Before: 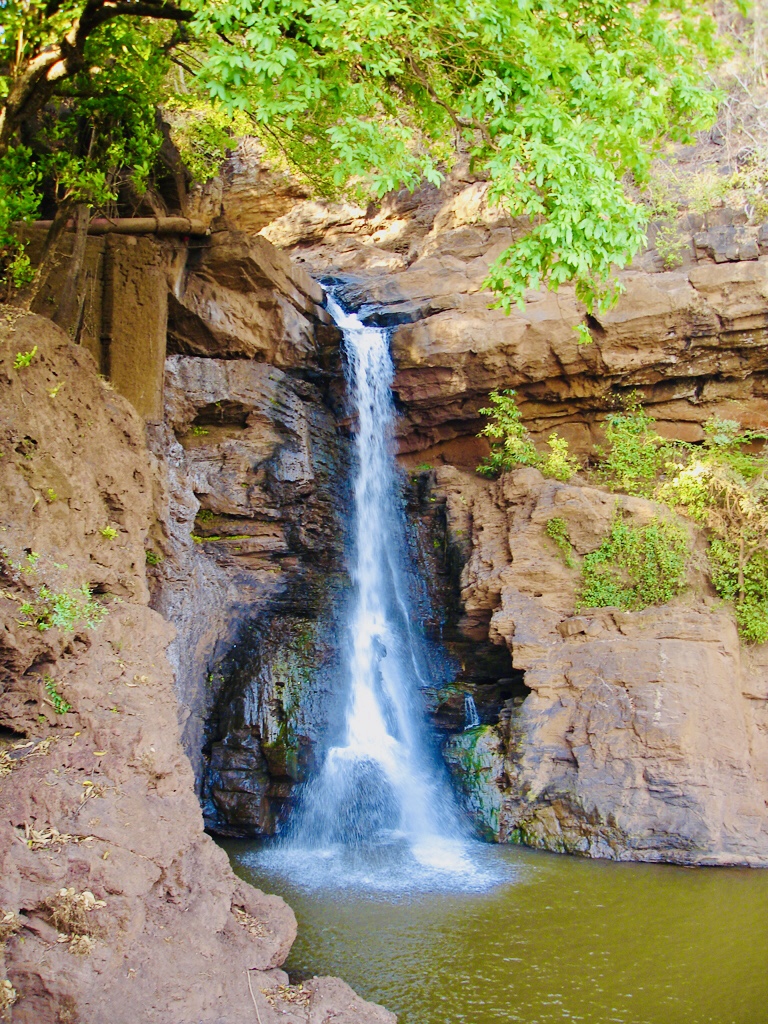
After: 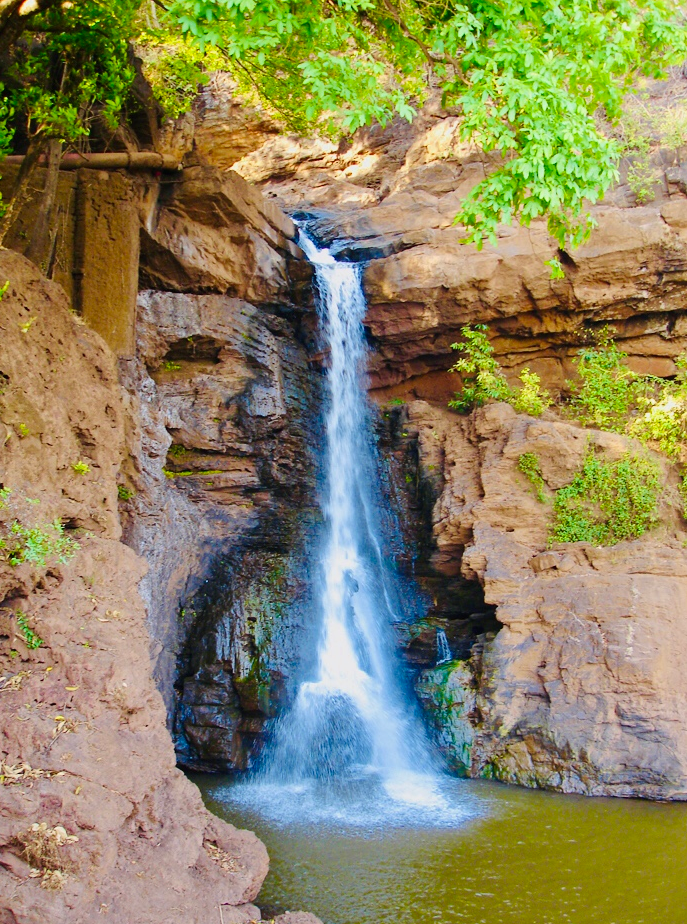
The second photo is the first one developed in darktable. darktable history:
crop: left 3.653%, top 6.404%, right 6.787%, bottom 3.332%
